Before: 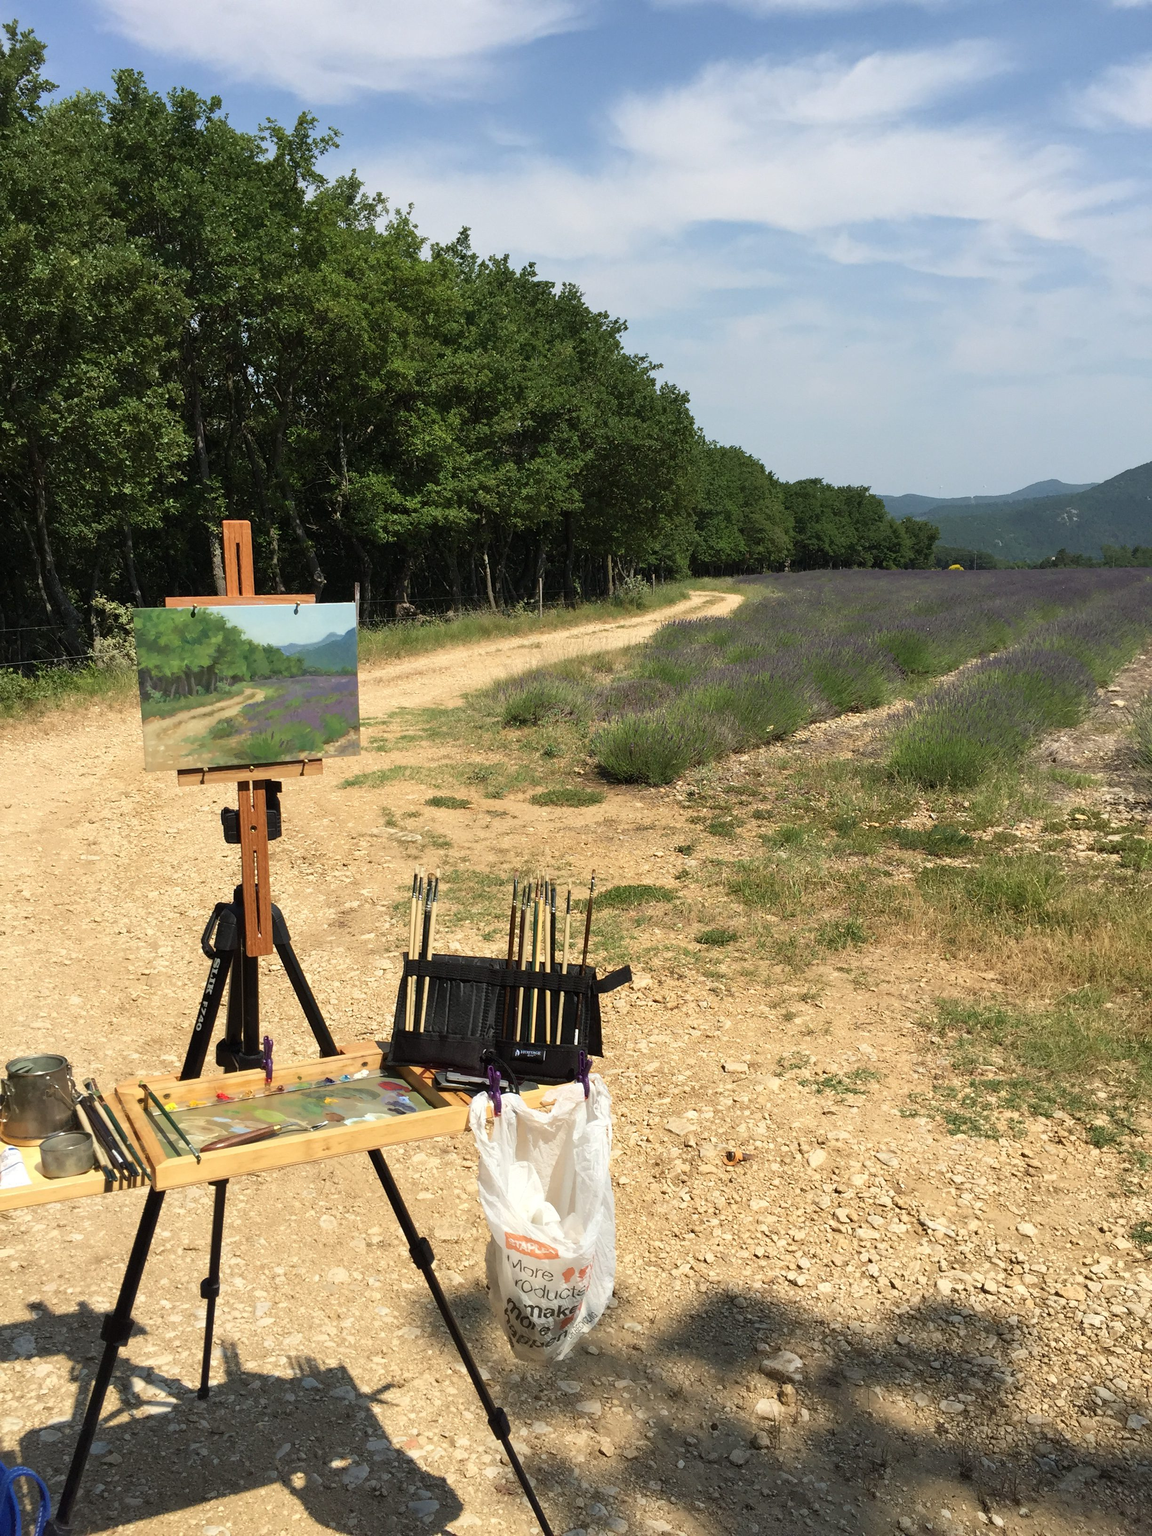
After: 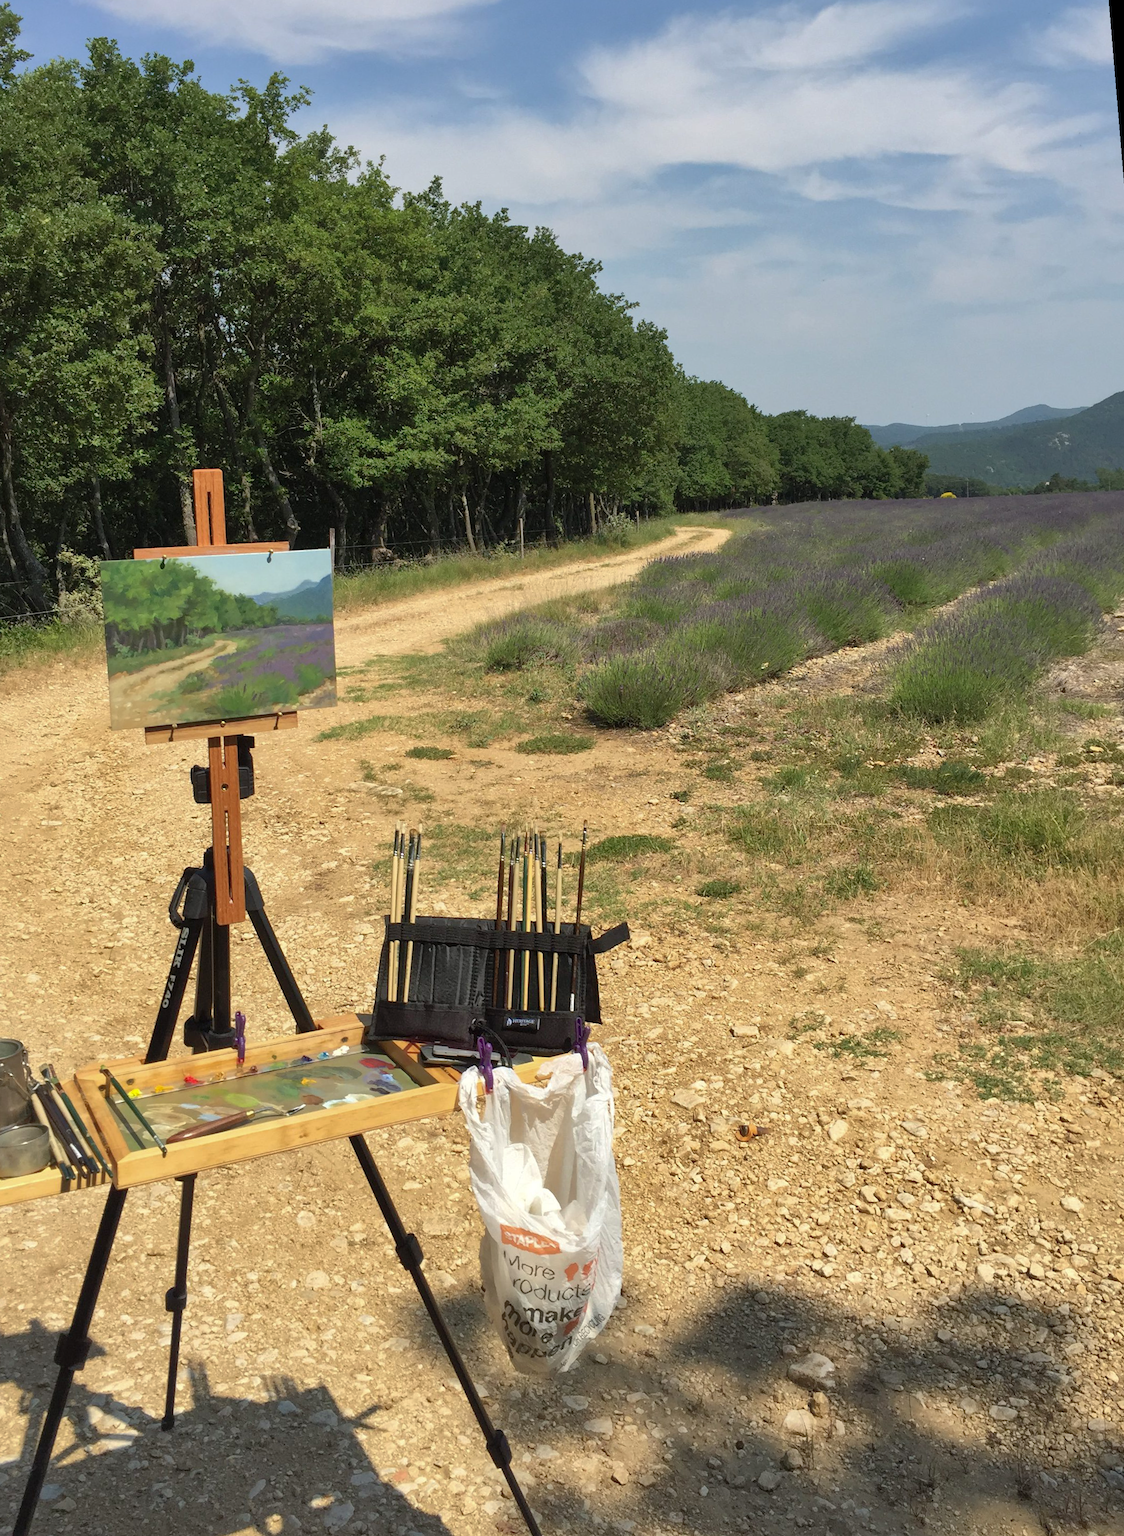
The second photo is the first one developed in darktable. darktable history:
rotate and perspective: rotation -1.68°, lens shift (vertical) -0.146, crop left 0.049, crop right 0.912, crop top 0.032, crop bottom 0.96
shadows and highlights: on, module defaults
